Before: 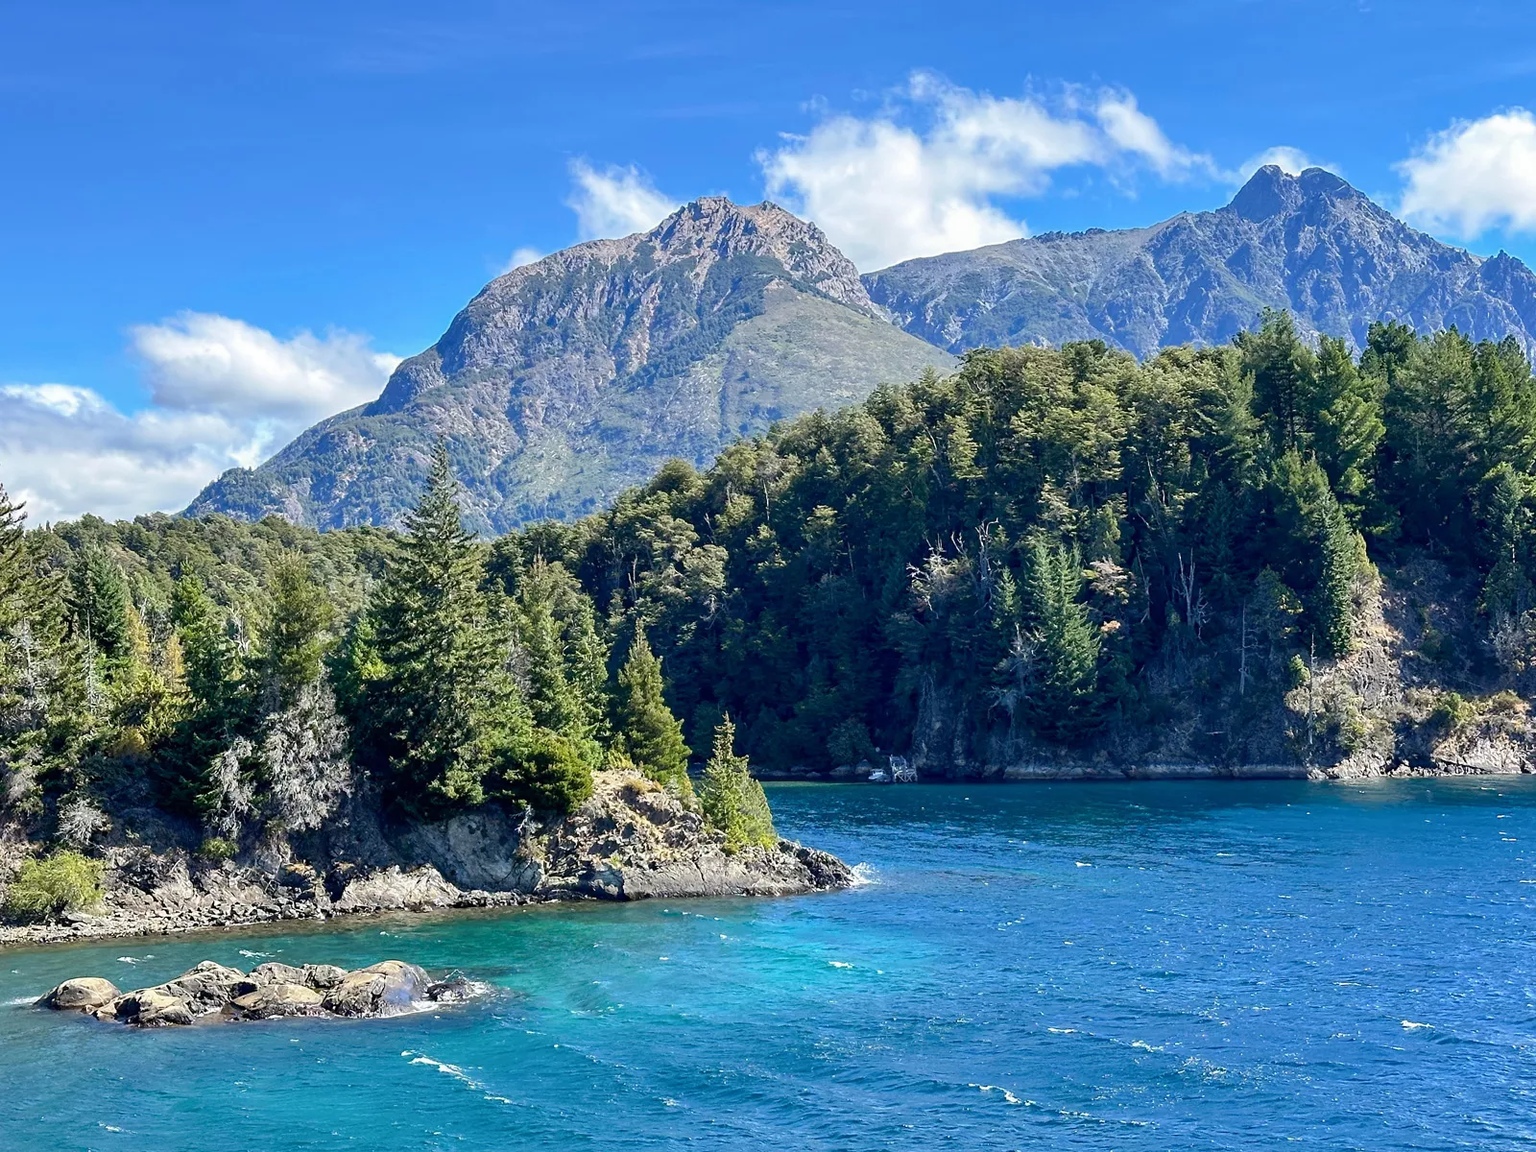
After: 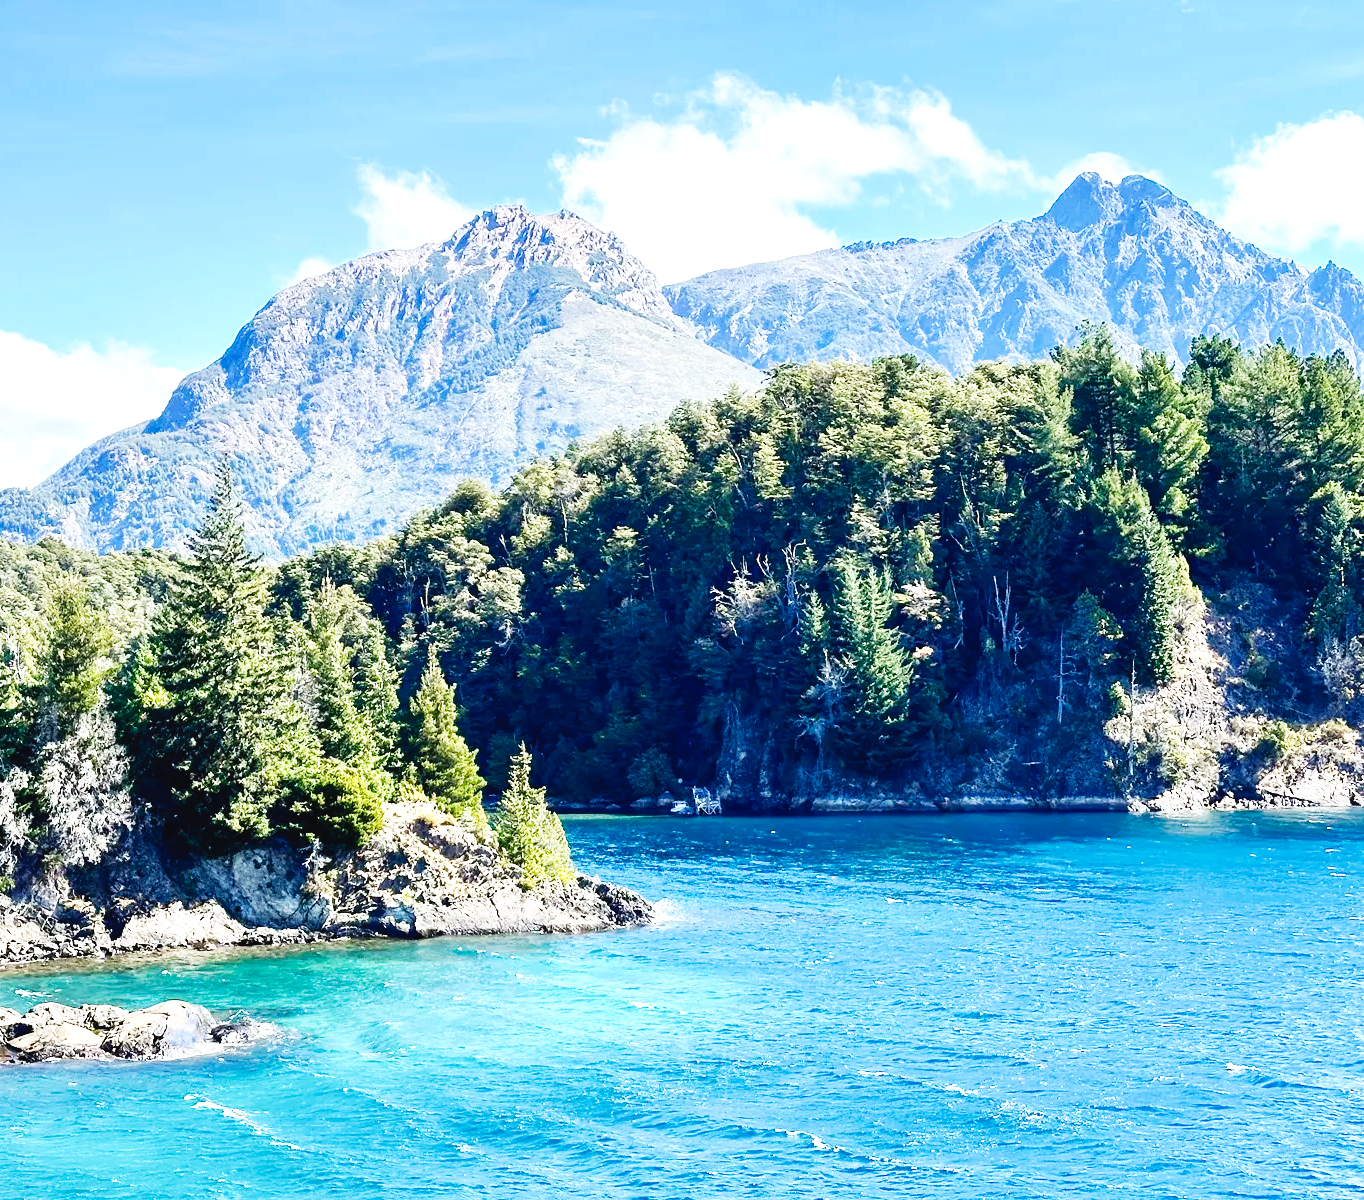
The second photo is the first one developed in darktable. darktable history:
crop and rotate: left 14.748%
levels: levels [0, 0.476, 0.951]
exposure: exposure 0.202 EV, compensate highlight preservation false
base curve: curves: ch0 [(0, 0) (0.007, 0.004) (0.027, 0.03) (0.046, 0.07) (0.207, 0.54) (0.442, 0.872) (0.673, 0.972) (1, 1)], preserve colors none
contrast brightness saturation: contrast -0.067, brightness -0.043, saturation -0.106
